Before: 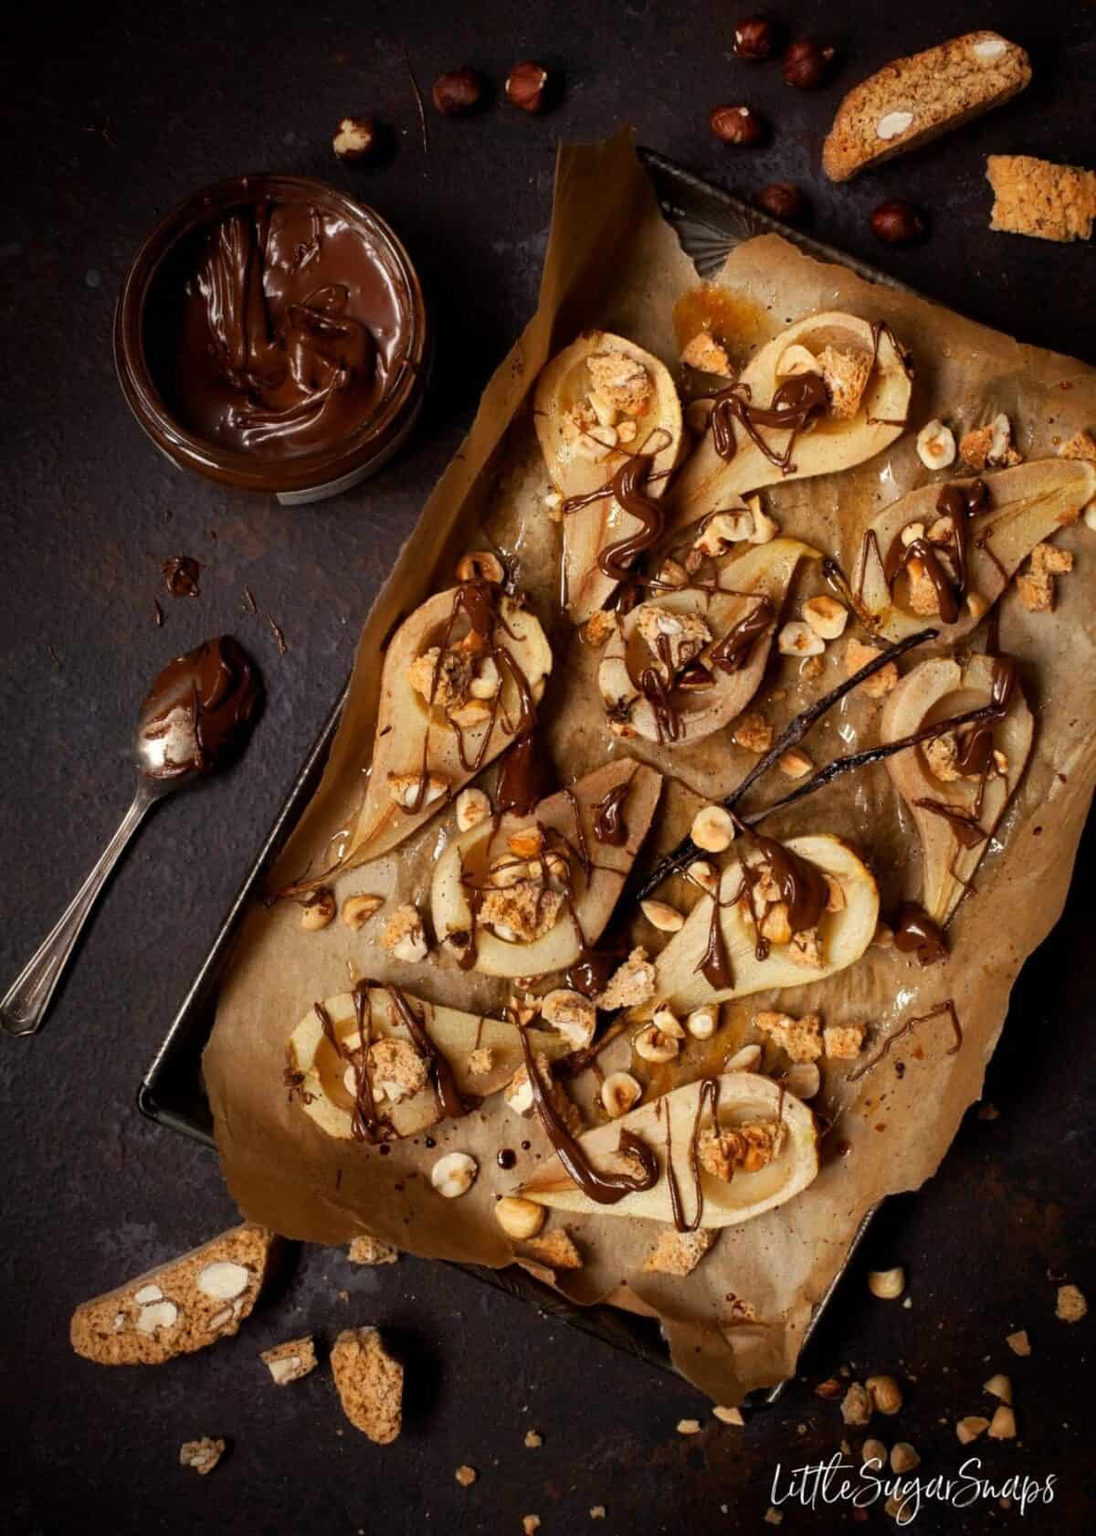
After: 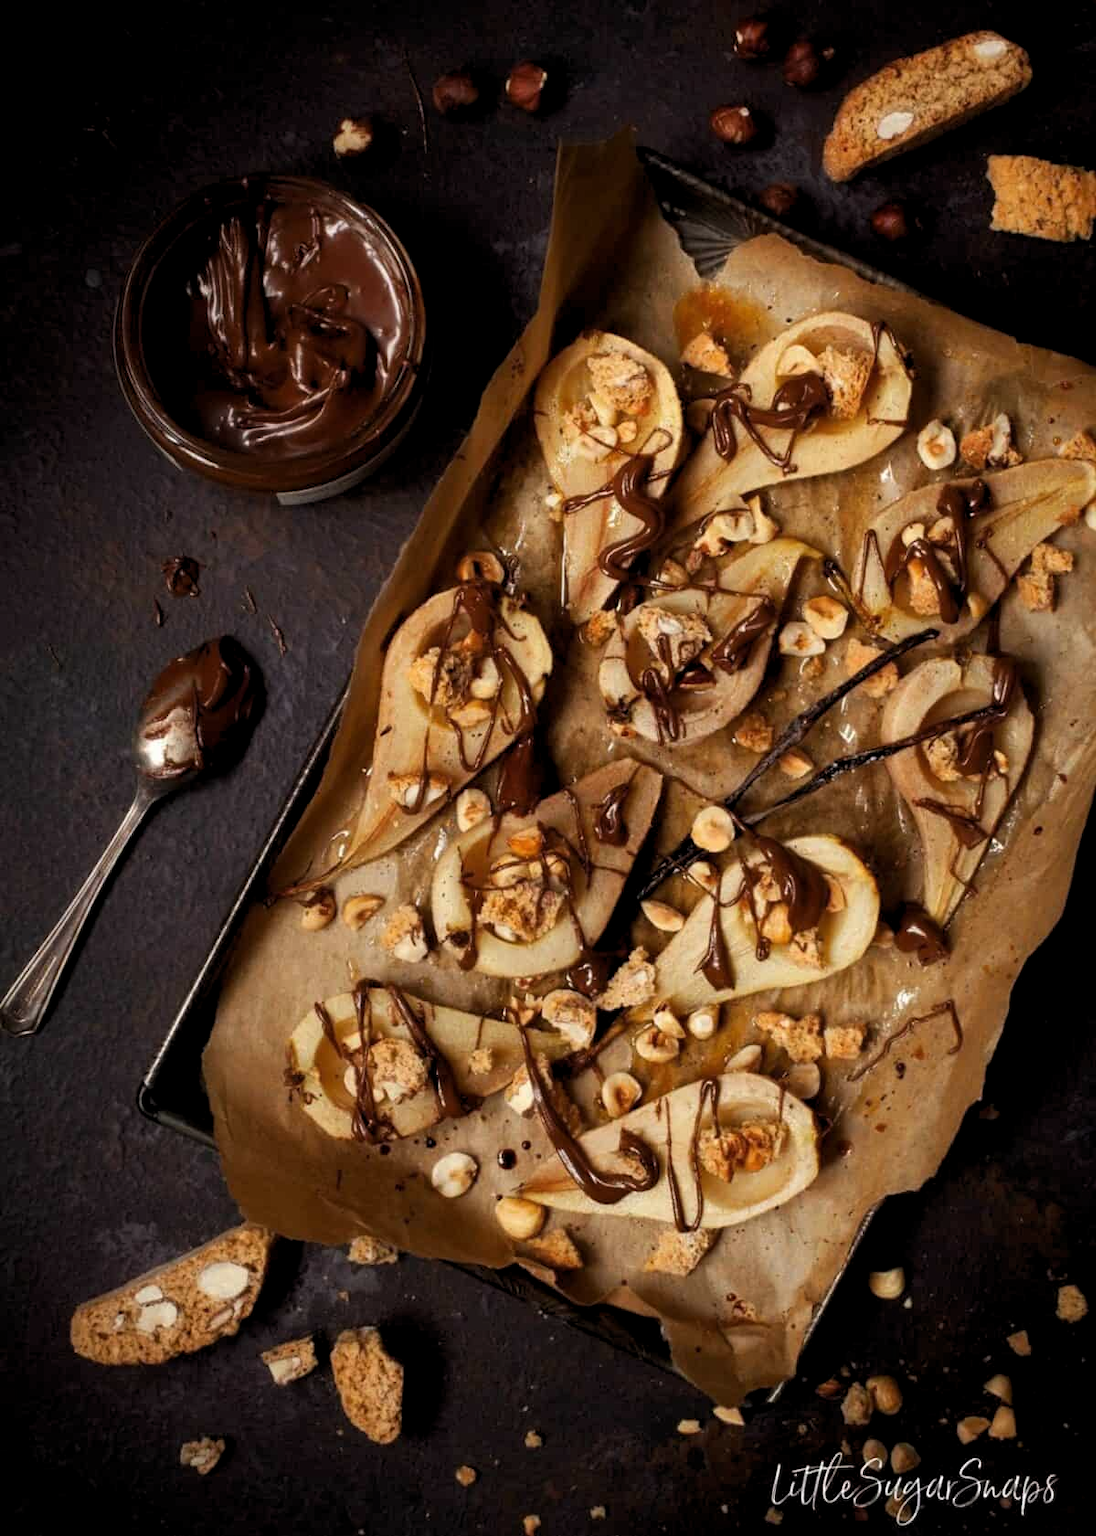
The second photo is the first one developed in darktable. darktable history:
levels: levels [0.026, 0.507, 0.987]
exposure: exposure -0.05 EV
